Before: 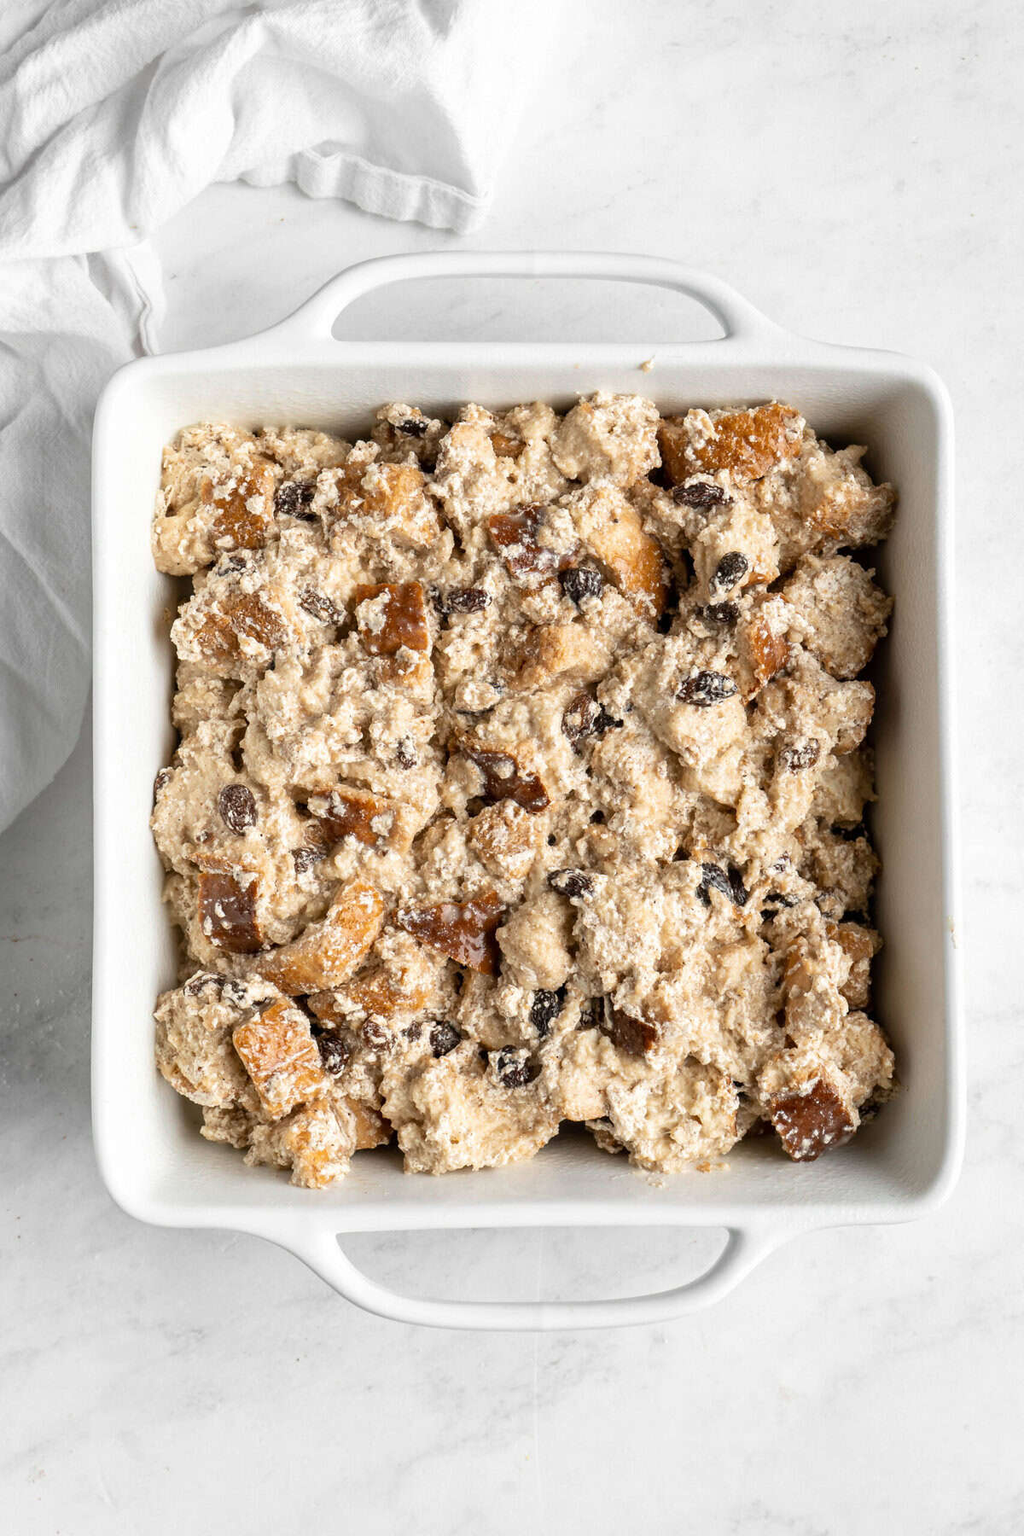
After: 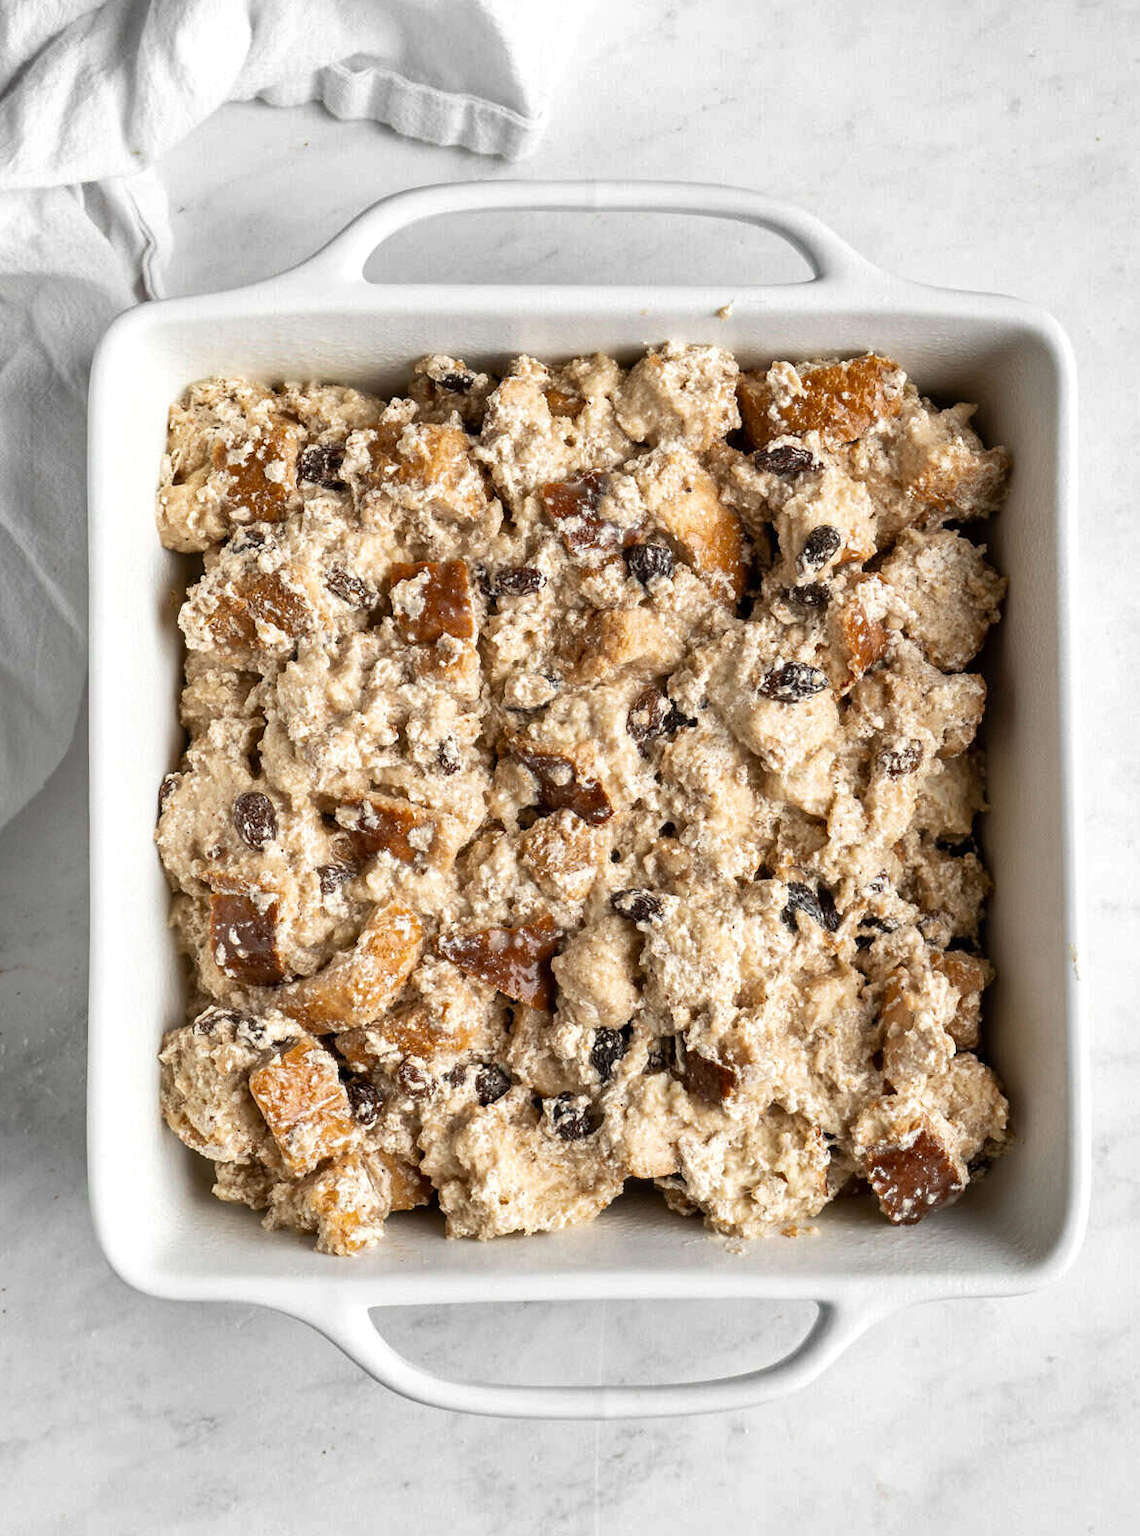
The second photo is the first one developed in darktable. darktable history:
crop: left 1.507%, top 6.147%, right 1.379%, bottom 6.637%
shadows and highlights: shadows 12, white point adjustment 1.2, soften with gaussian
